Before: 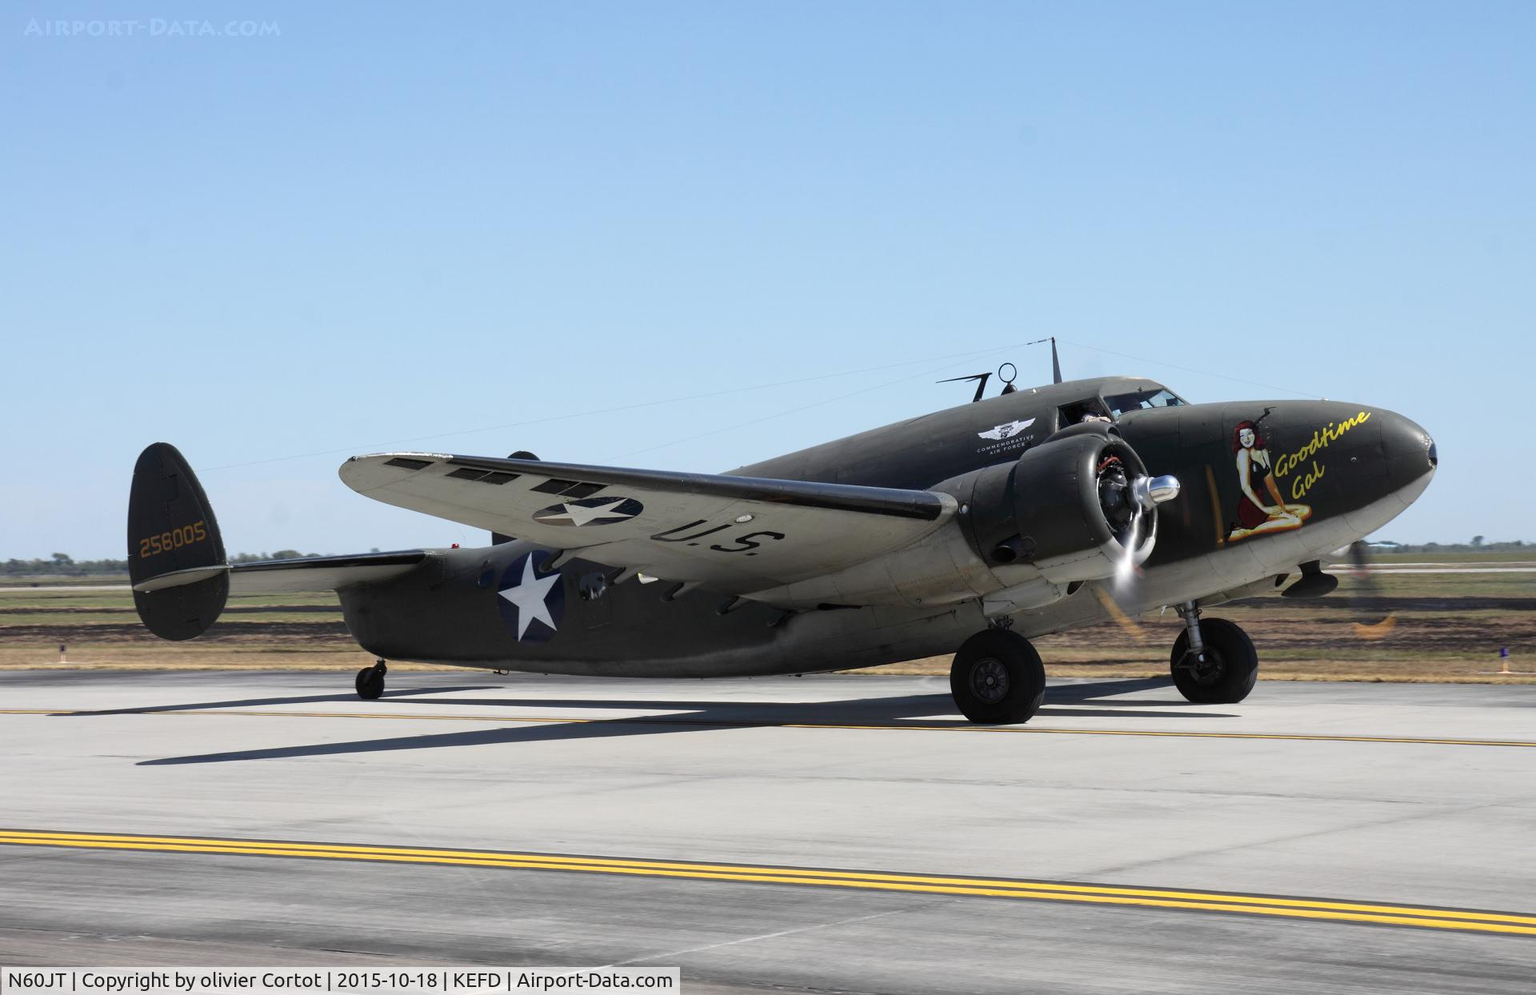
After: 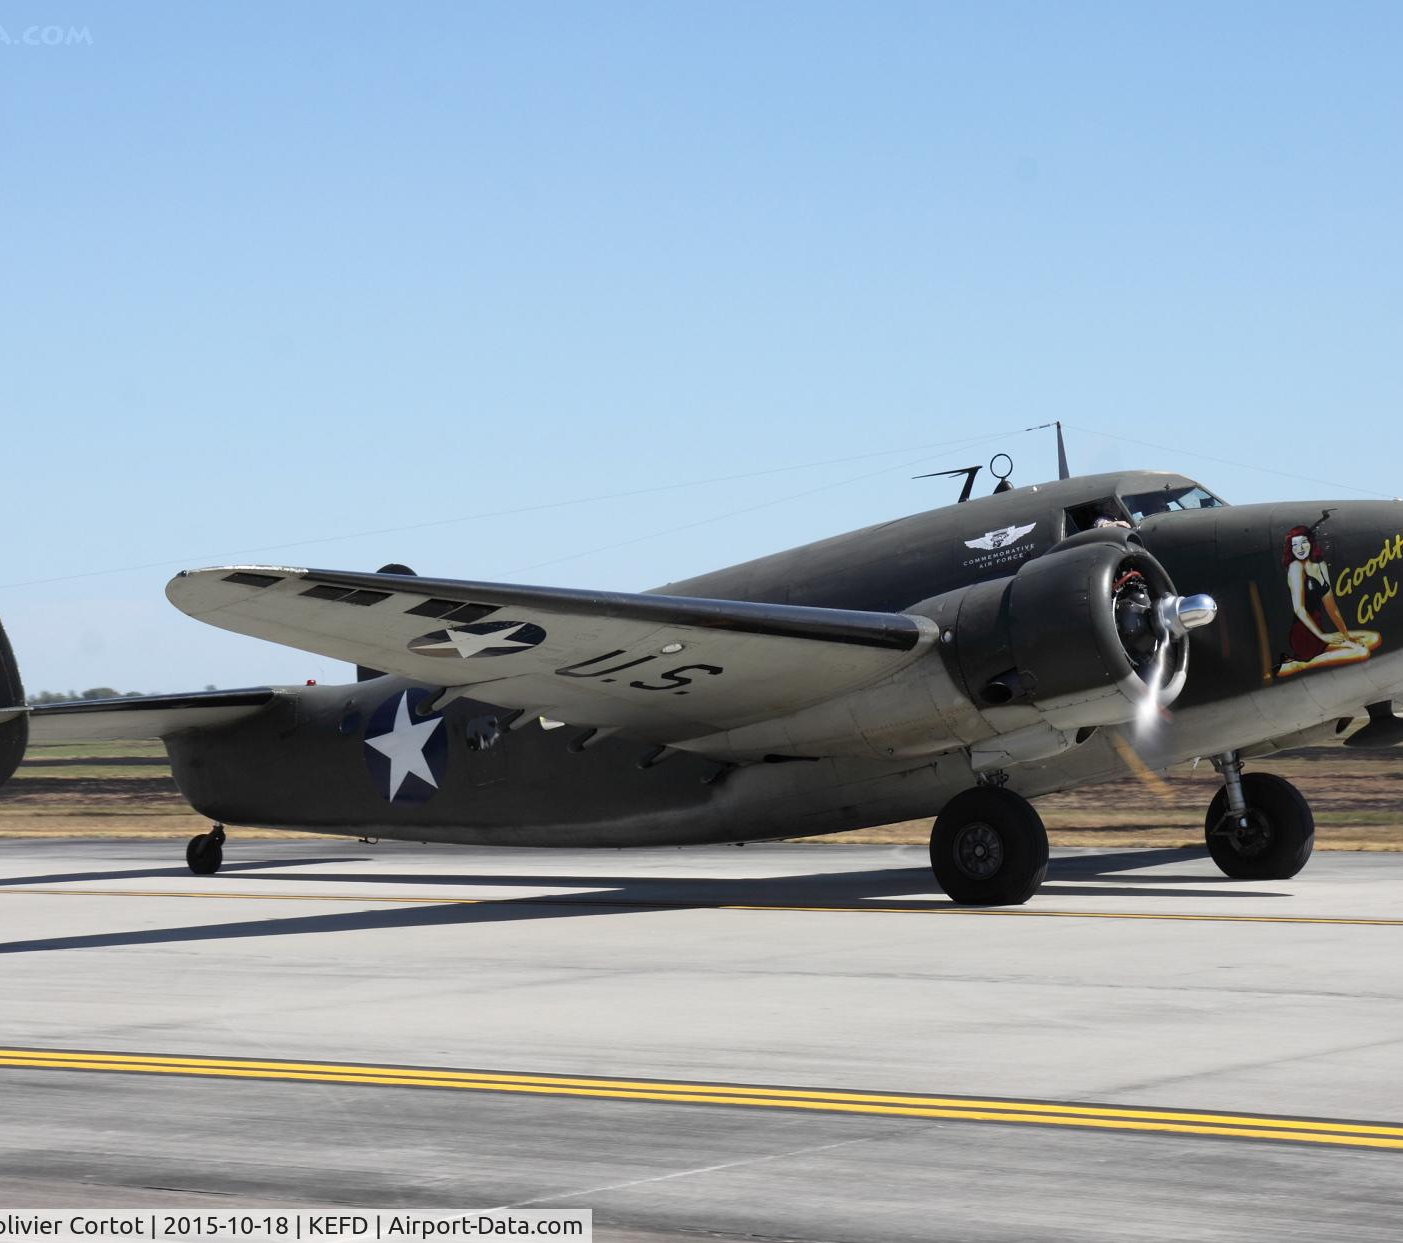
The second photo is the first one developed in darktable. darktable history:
crop: left 13.448%, top 0%, right 13.453%
